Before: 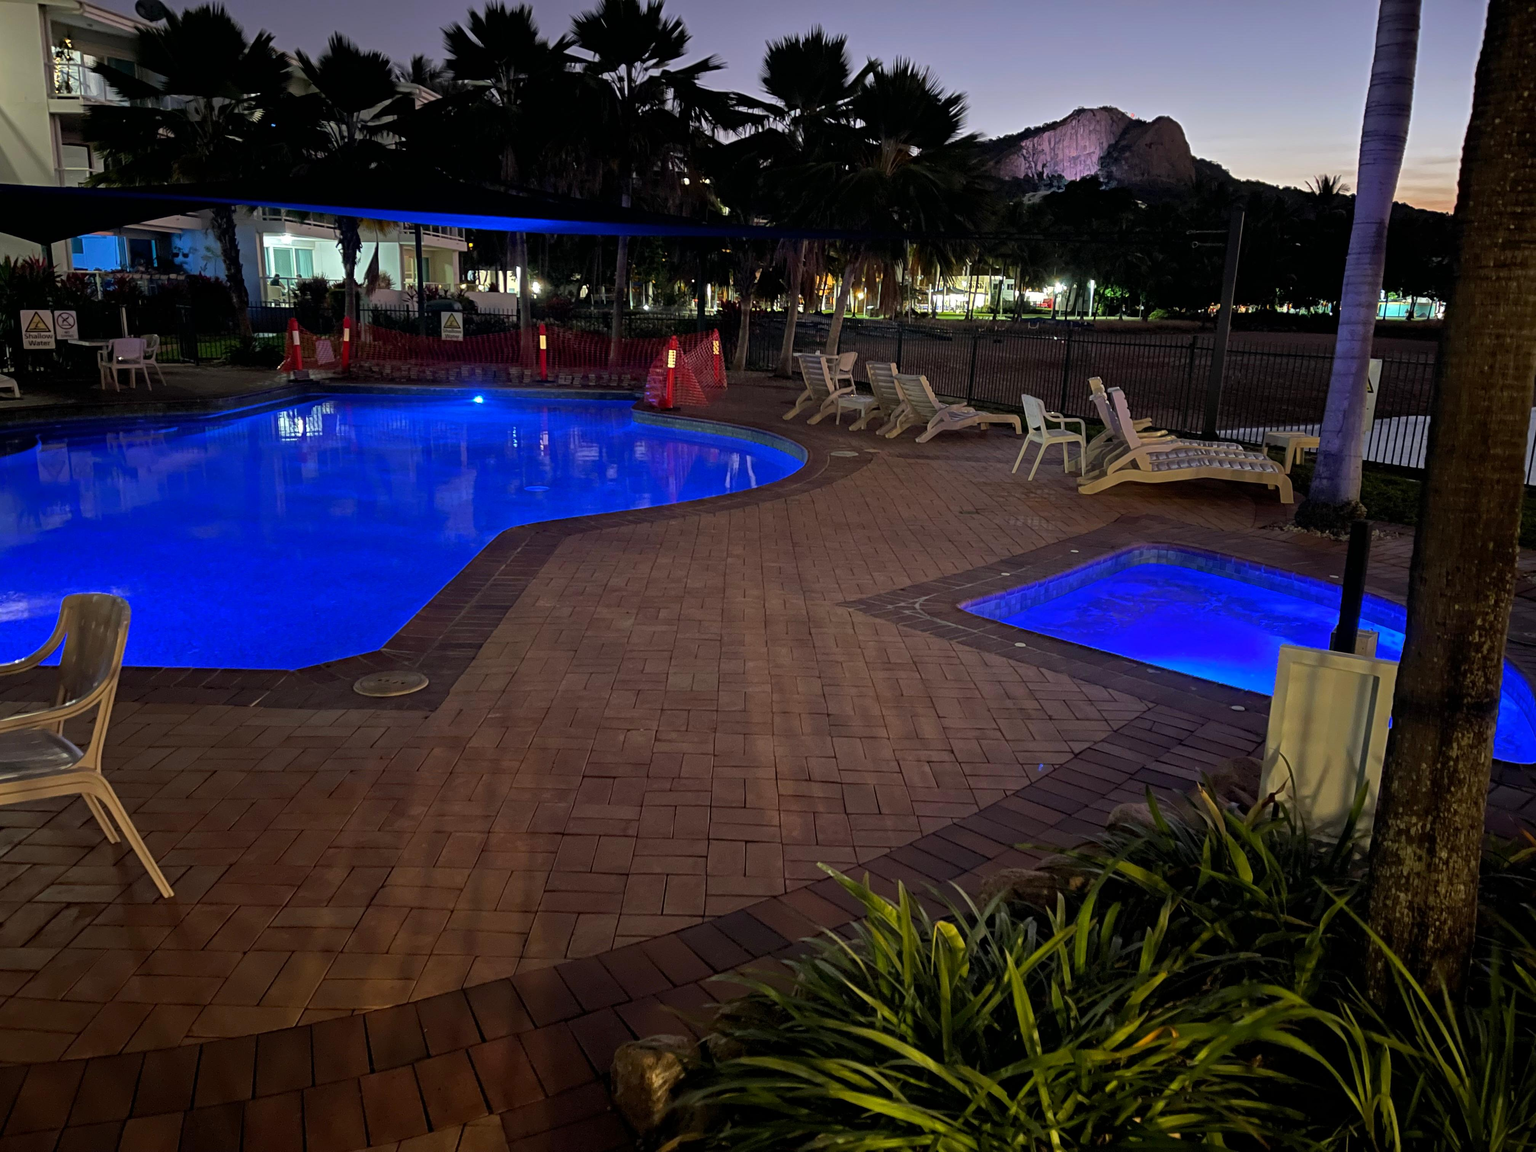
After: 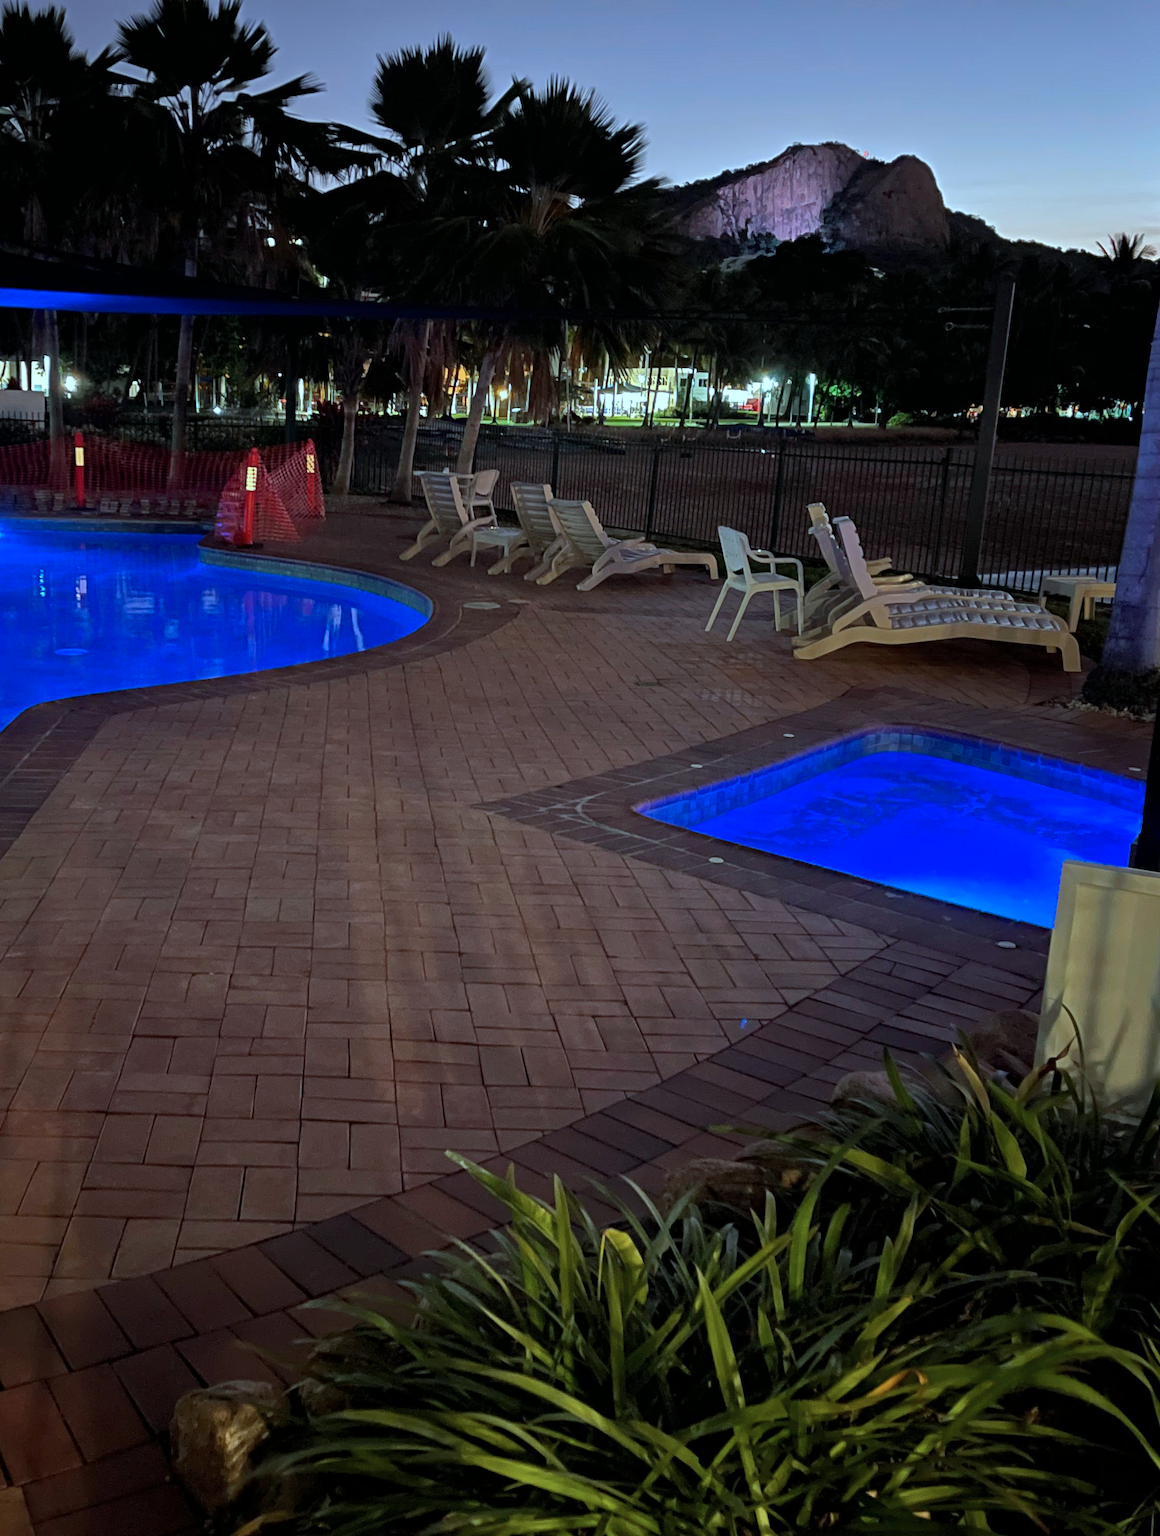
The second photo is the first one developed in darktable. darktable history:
crop: left 31.484%, top 0.012%, right 11.88%
color correction: highlights a* -10.43, highlights b* -18.86
